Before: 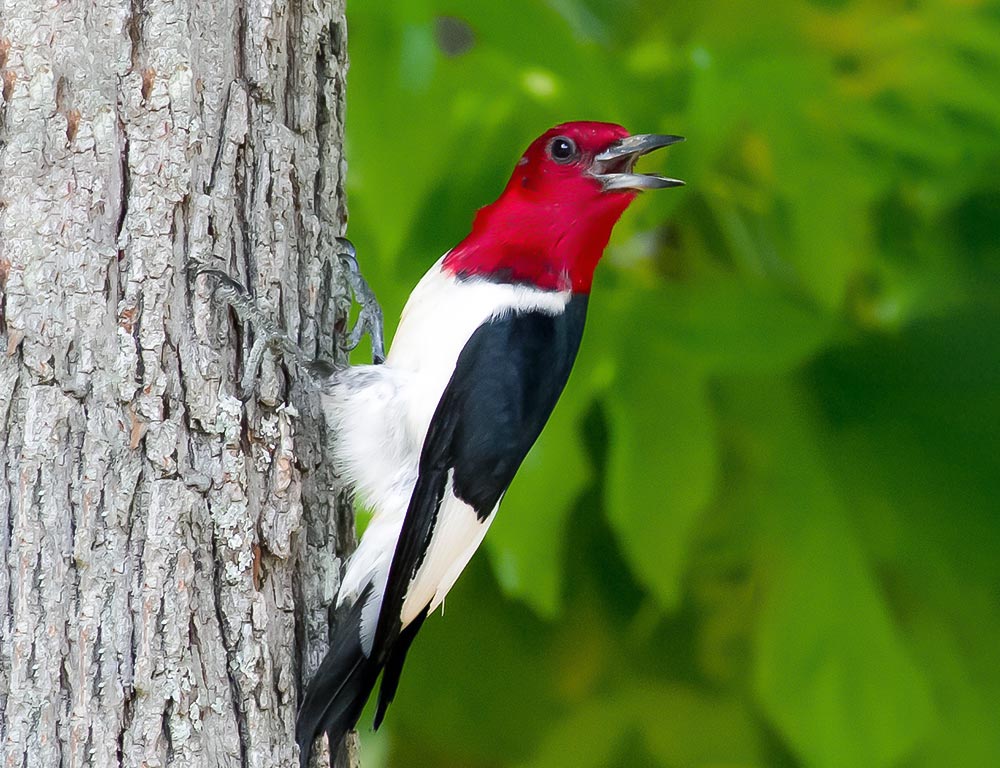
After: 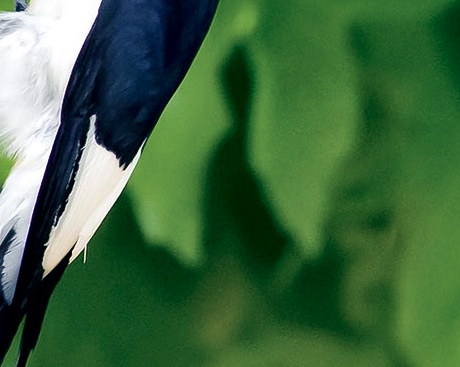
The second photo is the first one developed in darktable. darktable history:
crop: left 35.865%, top 46.038%, right 18.083%, bottom 6.173%
local contrast: mode bilateral grid, contrast 24, coarseness 46, detail 151%, midtone range 0.2
color balance rgb: shadows lift › luminance -40.762%, shadows lift › chroma 13.988%, shadows lift › hue 259.13°, linear chroma grading › shadows -1.501%, linear chroma grading › highlights -14.372%, linear chroma grading › global chroma -9.59%, linear chroma grading › mid-tones -10.065%, perceptual saturation grading › global saturation -0.052%, global vibrance 20%
tone equalizer: on, module defaults
